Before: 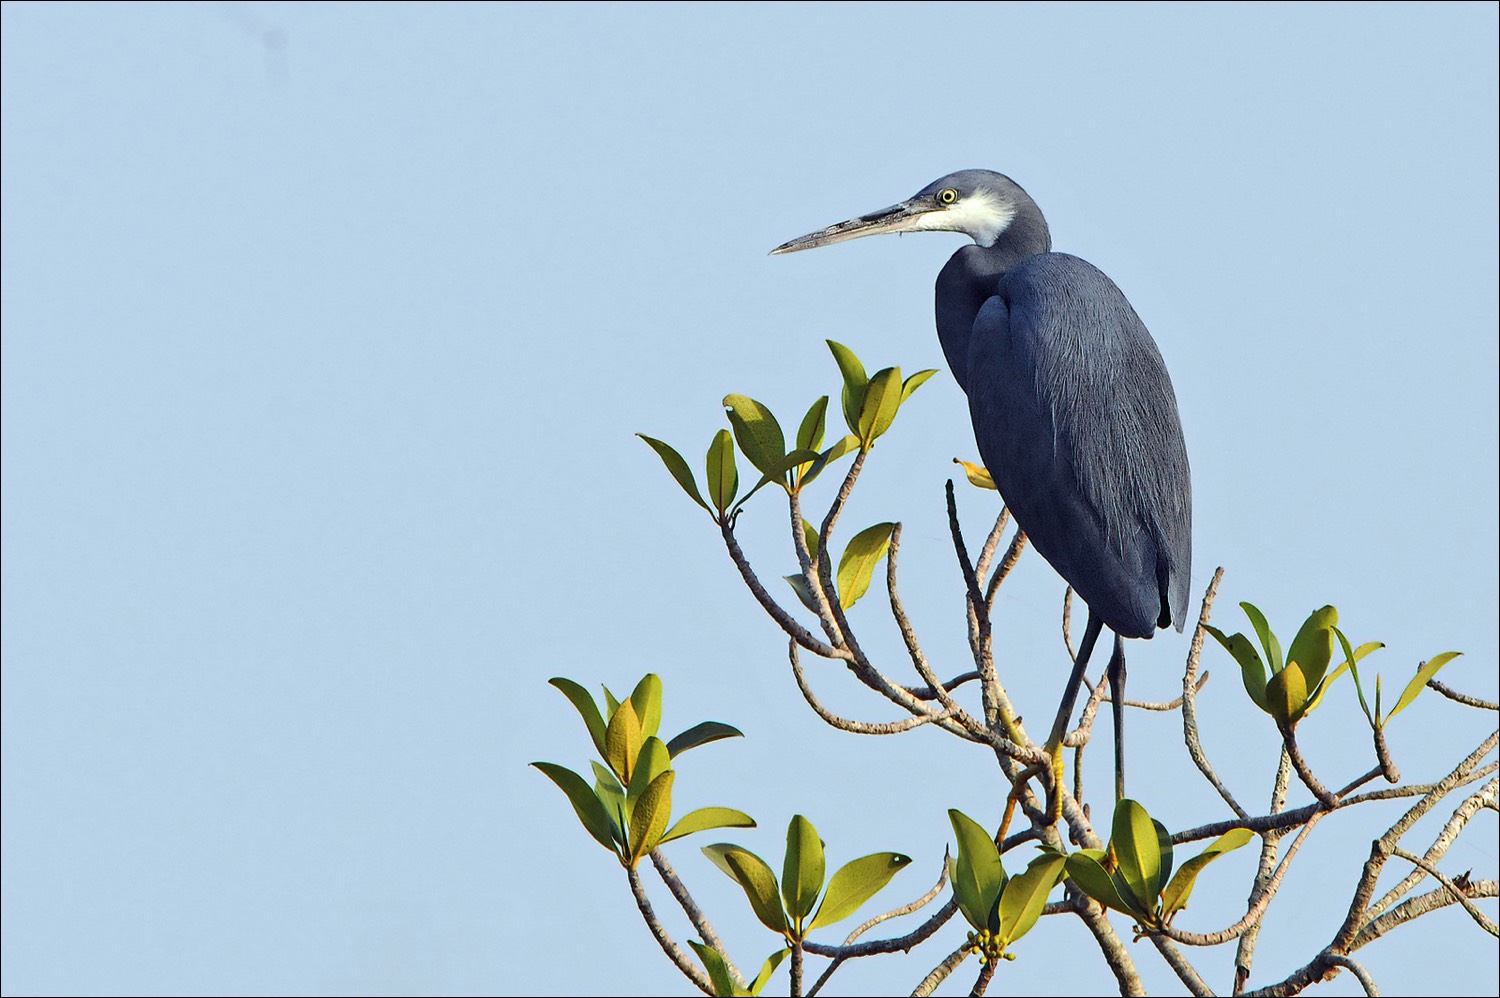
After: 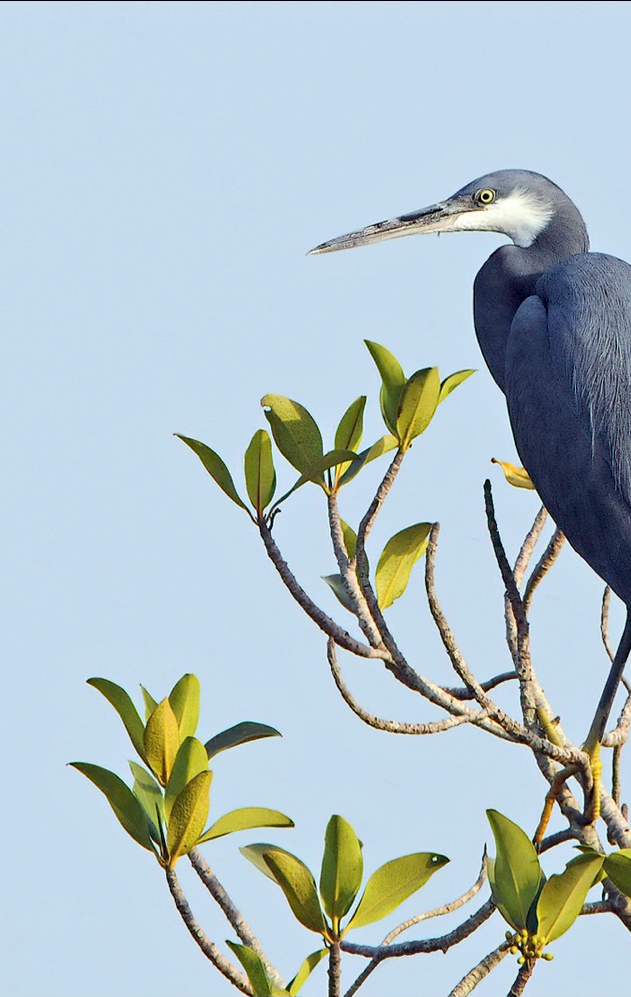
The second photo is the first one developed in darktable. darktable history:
exposure: black level correction 0.001, compensate highlight preservation false
crop: left 30.863%, right 27.032%
tone equalizer: on, module defaults
